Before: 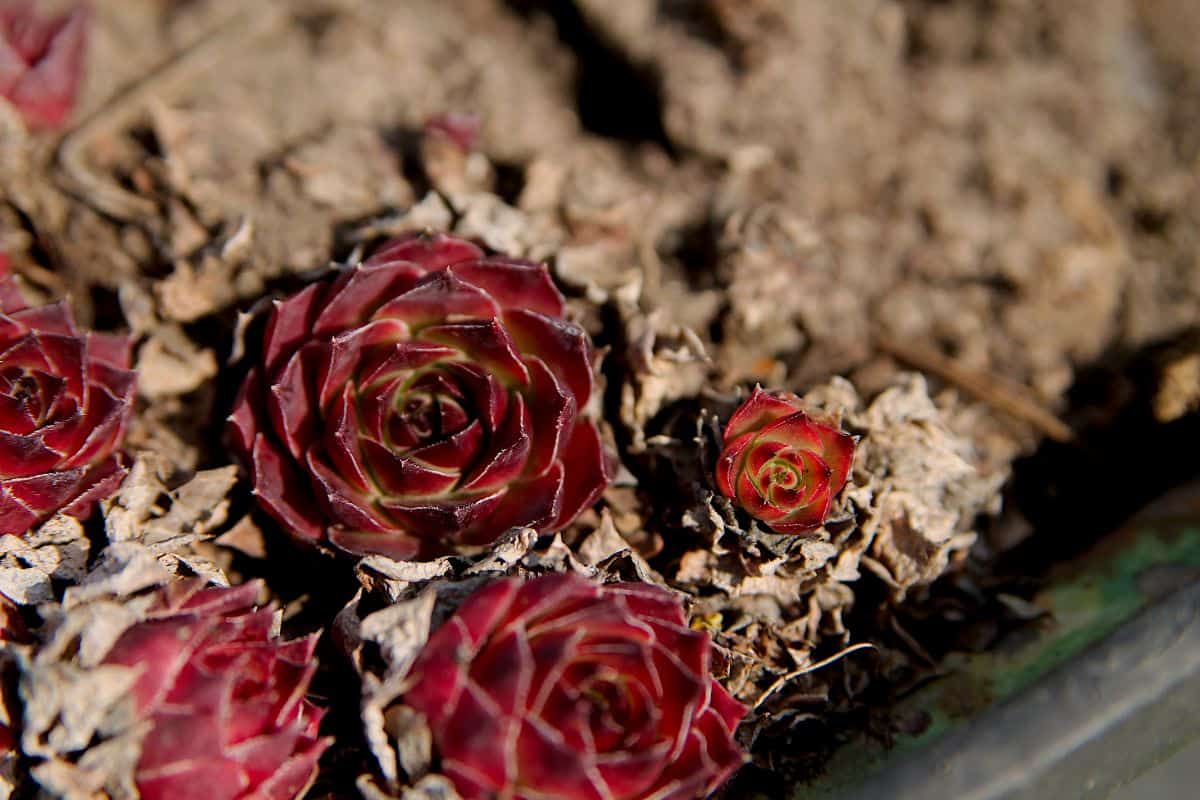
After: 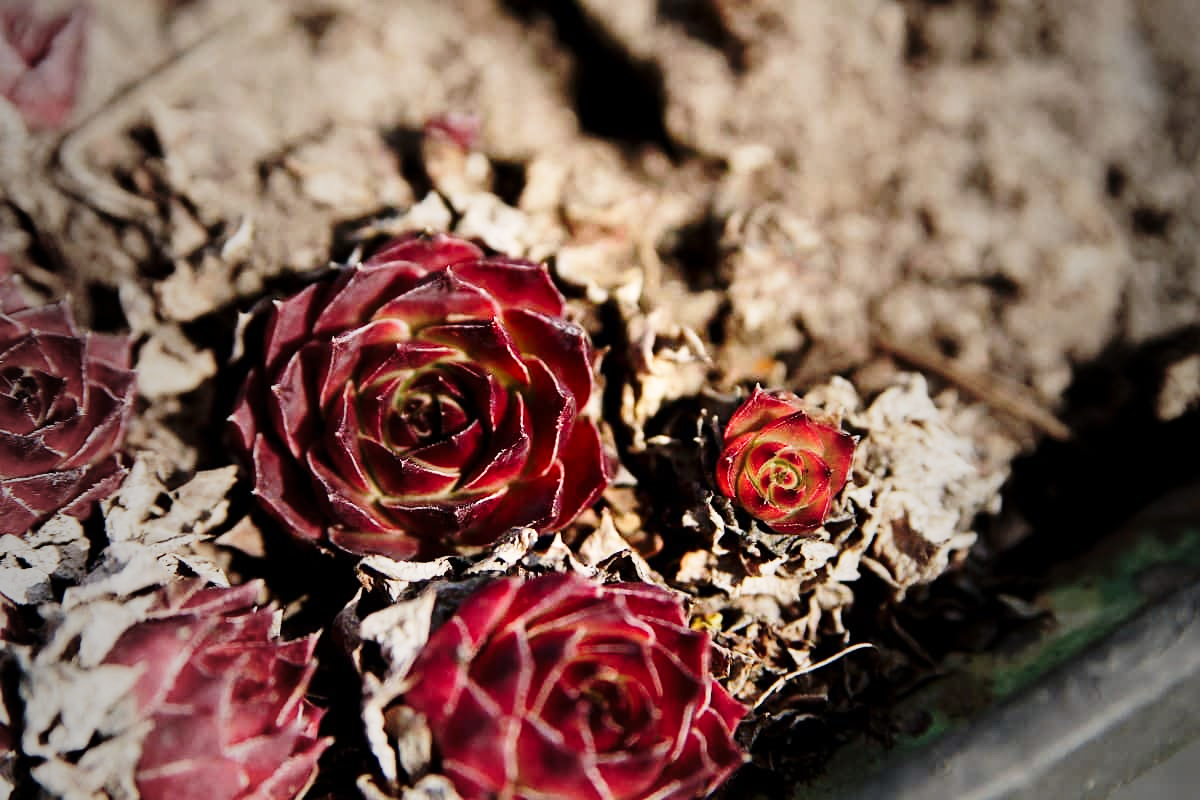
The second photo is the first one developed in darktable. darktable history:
tone equalizer: -8 EV -0.399 EV, -7 EV -0.368 EV, -6 EV -0.301 EV, -5 EV -0.256 EV, -3 EV 0.203 EV, -2 EV 0.352 EV, -1 EV 0.39 EV, +0 EV 0.426 EV, edges refinement/feathering 500, mask exposure compensation -1.57 EV, preserve details no
base curve: curves: ch0 [(0, 0) (0.028, 0.03) (0.121, 0.232) (0.46, 0.748) (0.859, 0.968) (1, 1)], preserve colors none
vignetting: fall-off start 19.15%, fall-off radius 137.66%, width/height ratio 0.627, shape 0.592
